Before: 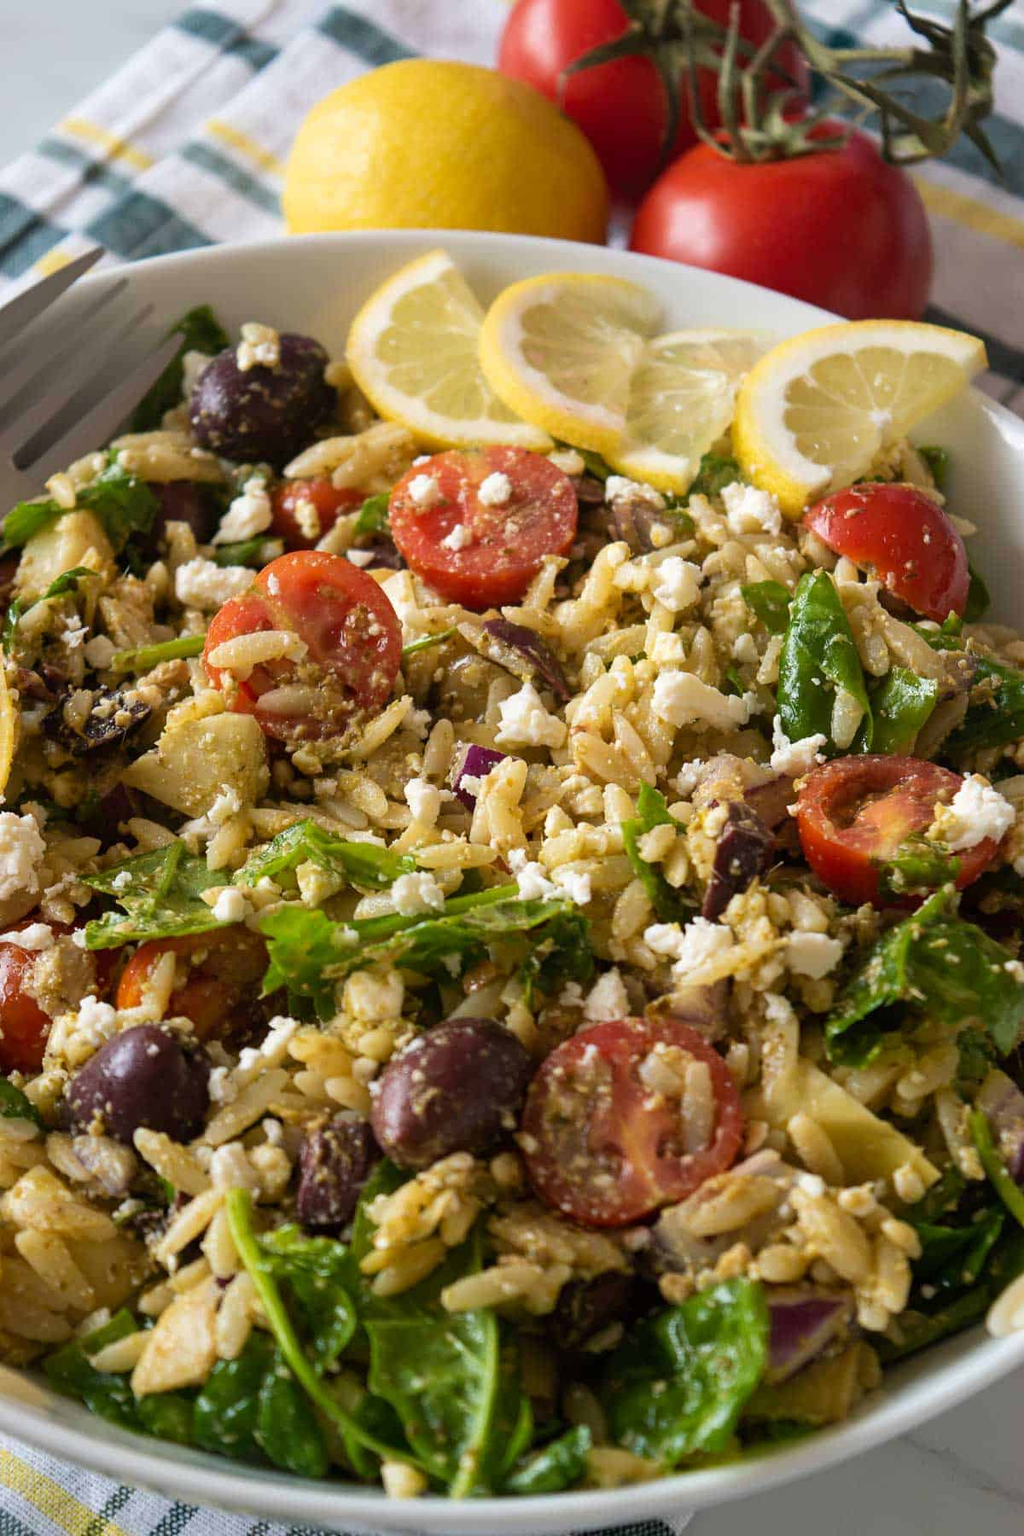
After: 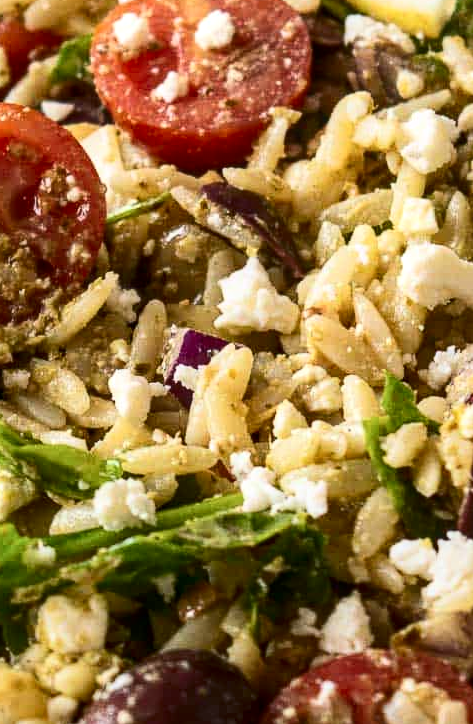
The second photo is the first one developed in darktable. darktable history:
contrast brightness saturation: contrast 0.276
local contrast: on, module defaults
crop: left 30.463%, top 30.209%, right 30.049%, bottom 29.567%
